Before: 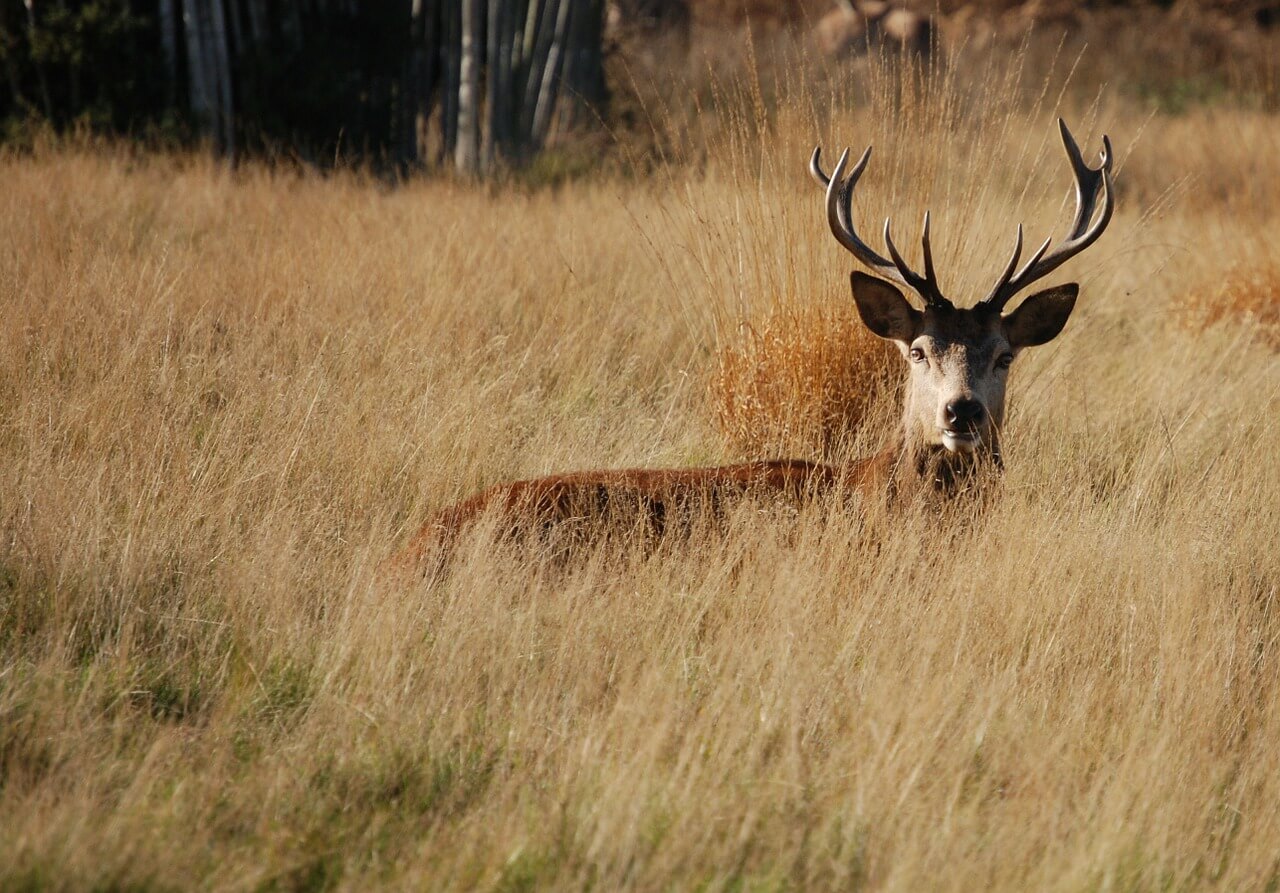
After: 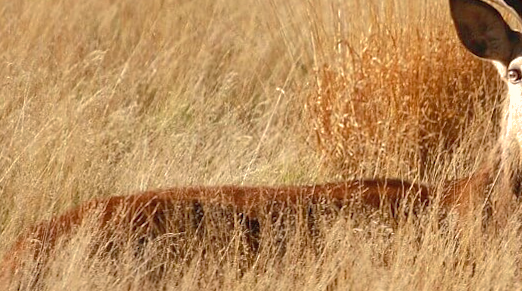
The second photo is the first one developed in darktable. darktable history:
shadows and highlights: on, module defaults
crop: left 31.751%, top 32.172%, right 27.8%, bottom 35.83%
exposure: black level correction 0.001, exposure 0.5 EV, compensate exposure bias true, compensate highlight preservation false
color balance rgb: shadows lift › chroma 1%, shadows lift › hue 28.8°, power › hue 60°, highlights gain › chroma 1%, highlights gain › hue 60°, global offset › luminance 0.25%, perceptual saturation grading › highlights -20%, perceptual saturation grading › shadows 20%, perceptual brilliance grading › highlights 5%, perceptual brilliance grading › shadows -10%, global vibrance 19.67%
rotate and perspective: rotation 0.8°, automatic cropping off
